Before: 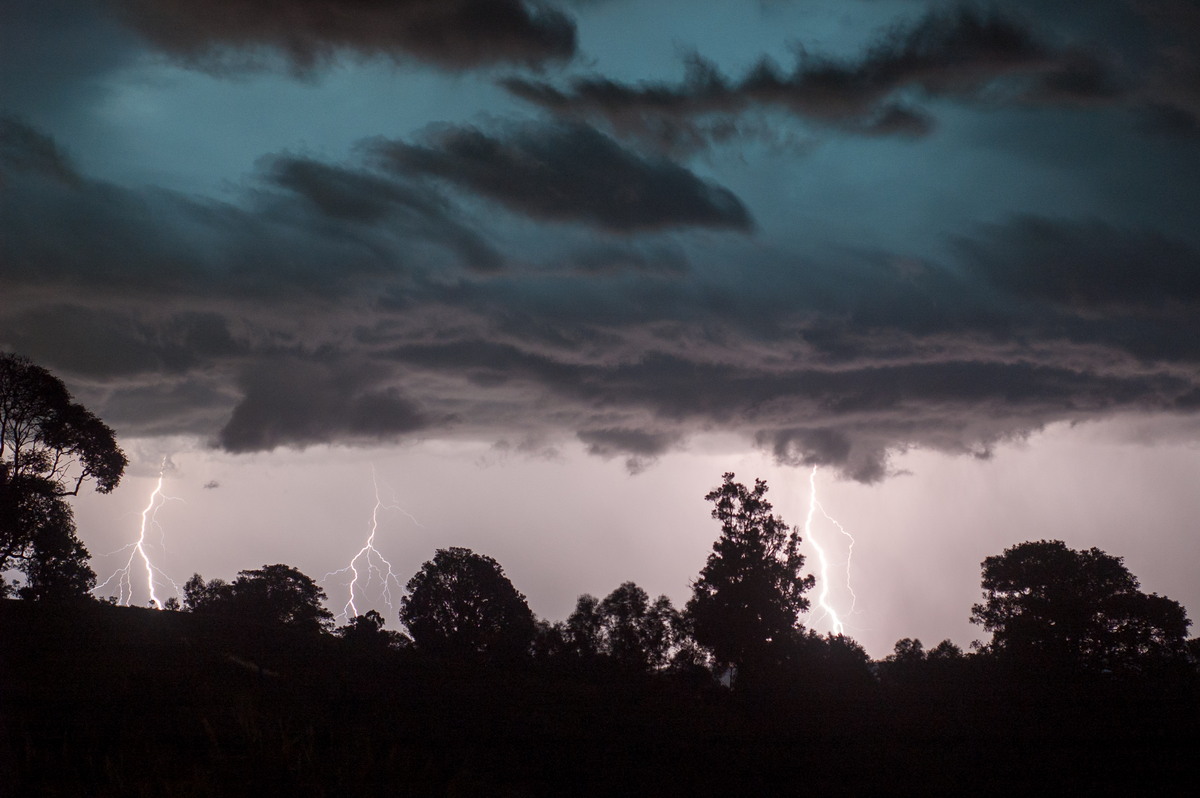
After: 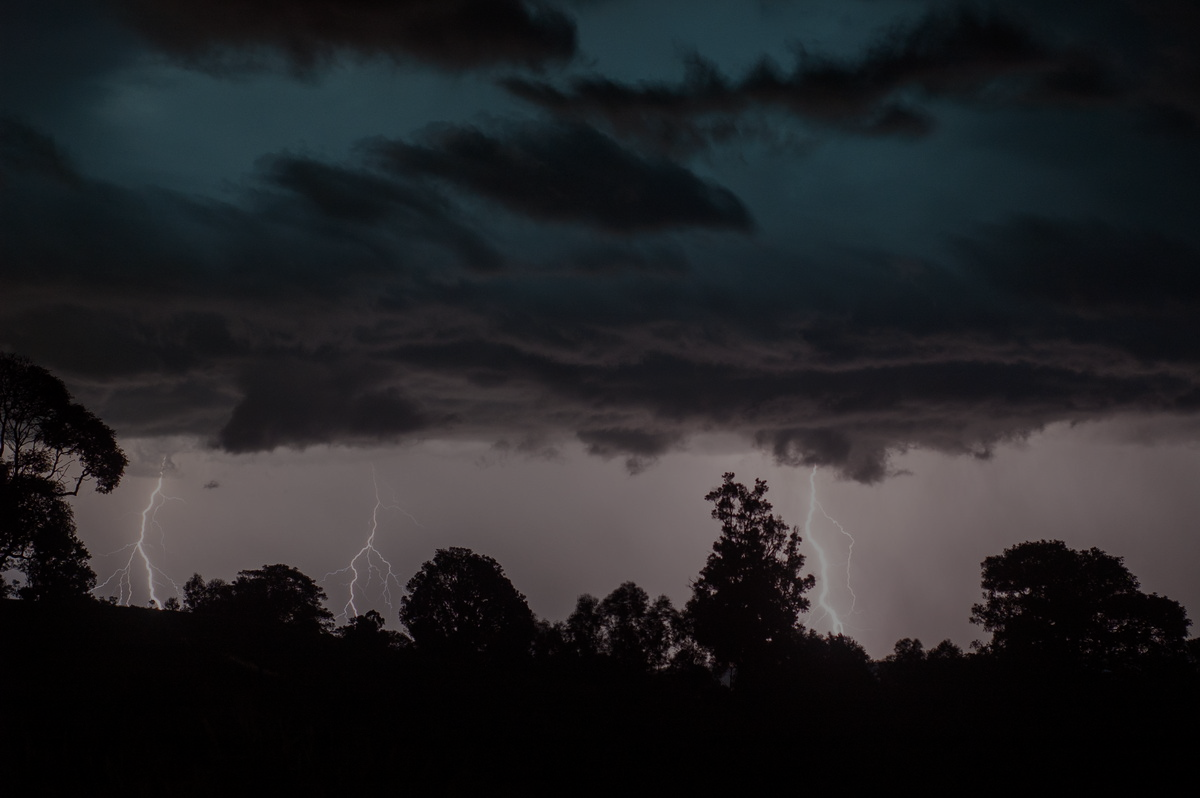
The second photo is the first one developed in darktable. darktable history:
contrast brightness saturation: contrast 0.15, brightness 0.05
exposure: exposure -2.002 EV, compensate highlight preservation false
local contrast: mode bilateral grid, contrast 15, coarseness 36, detail 105%, midtone range 0.2
